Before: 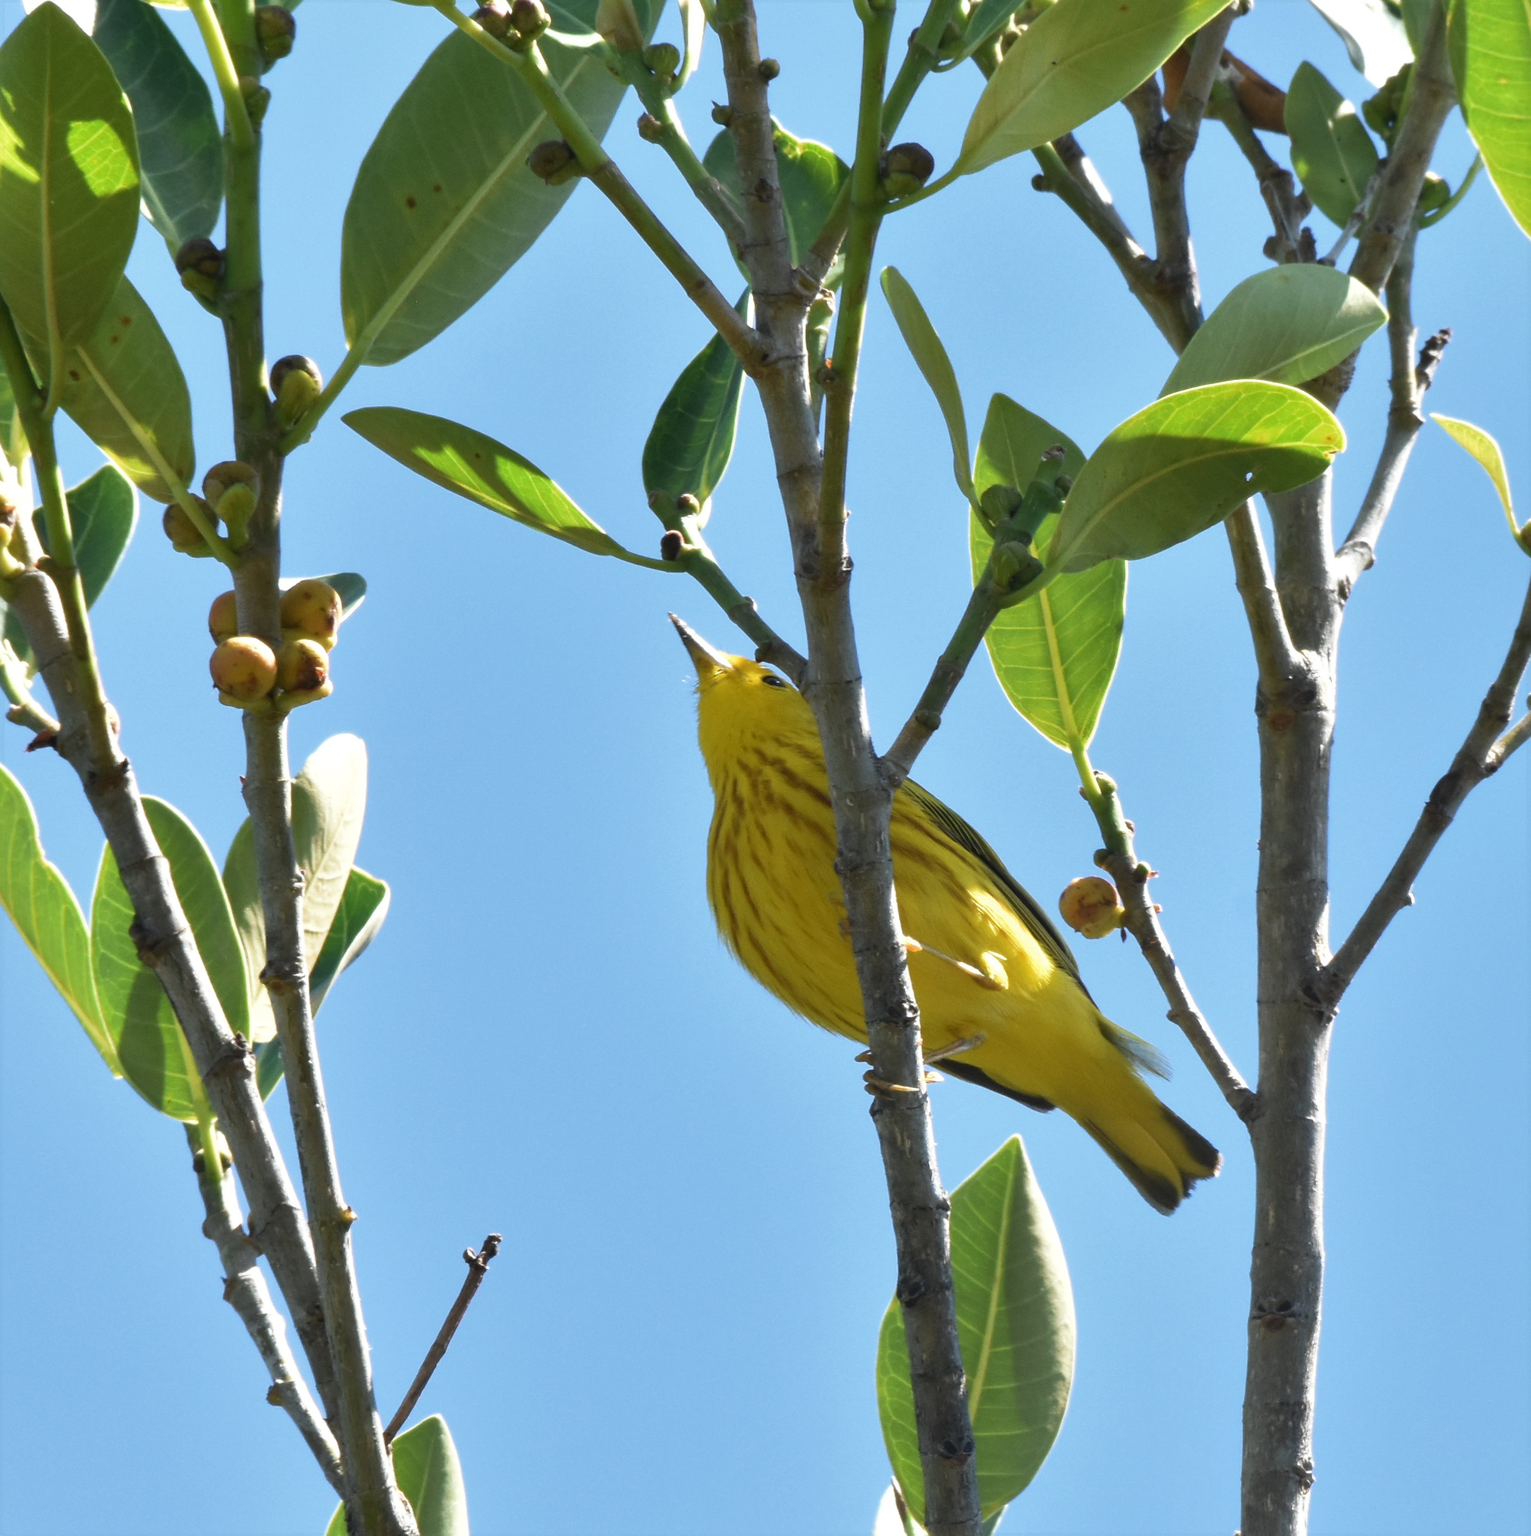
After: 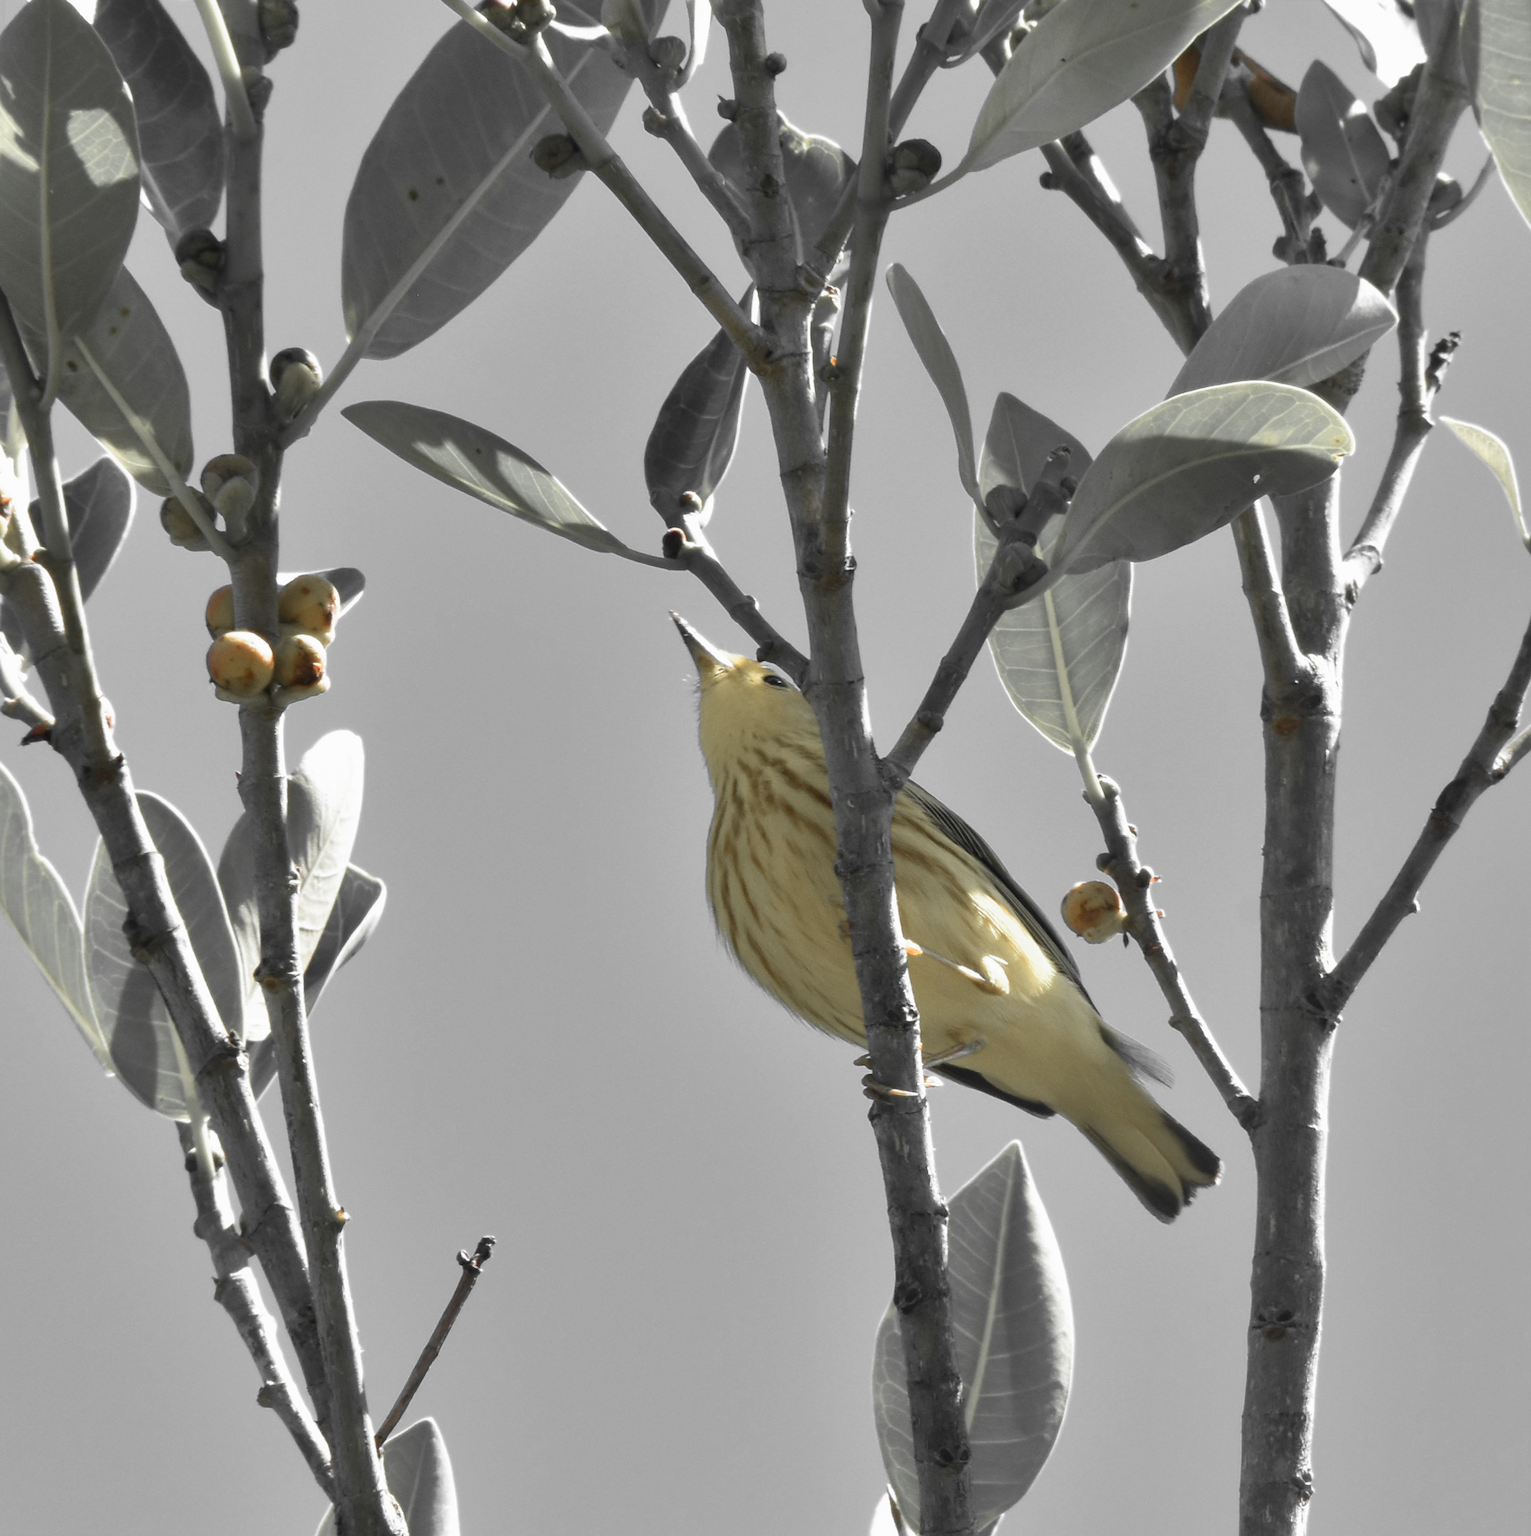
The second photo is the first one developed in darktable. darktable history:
crop and rotate: angle -0.5°
white balance: red 0.982, blue 1.018
color zones: curves: ch0 [(0, 0.447) (0.184, 0.543) (0.323, 0.476) (0.429, 0.445) (0.571, 0.443) (0.714, 0.451) (0.857, 0.452) (1, 0.447)]; ch1 [(0, 0.464) (0.176, 0.46) (0.287, 0.177) (0.429, 0.002) (0.571, 0) (0.714, 0) (0.857, 0) (1, 0.464)], mix 20%
